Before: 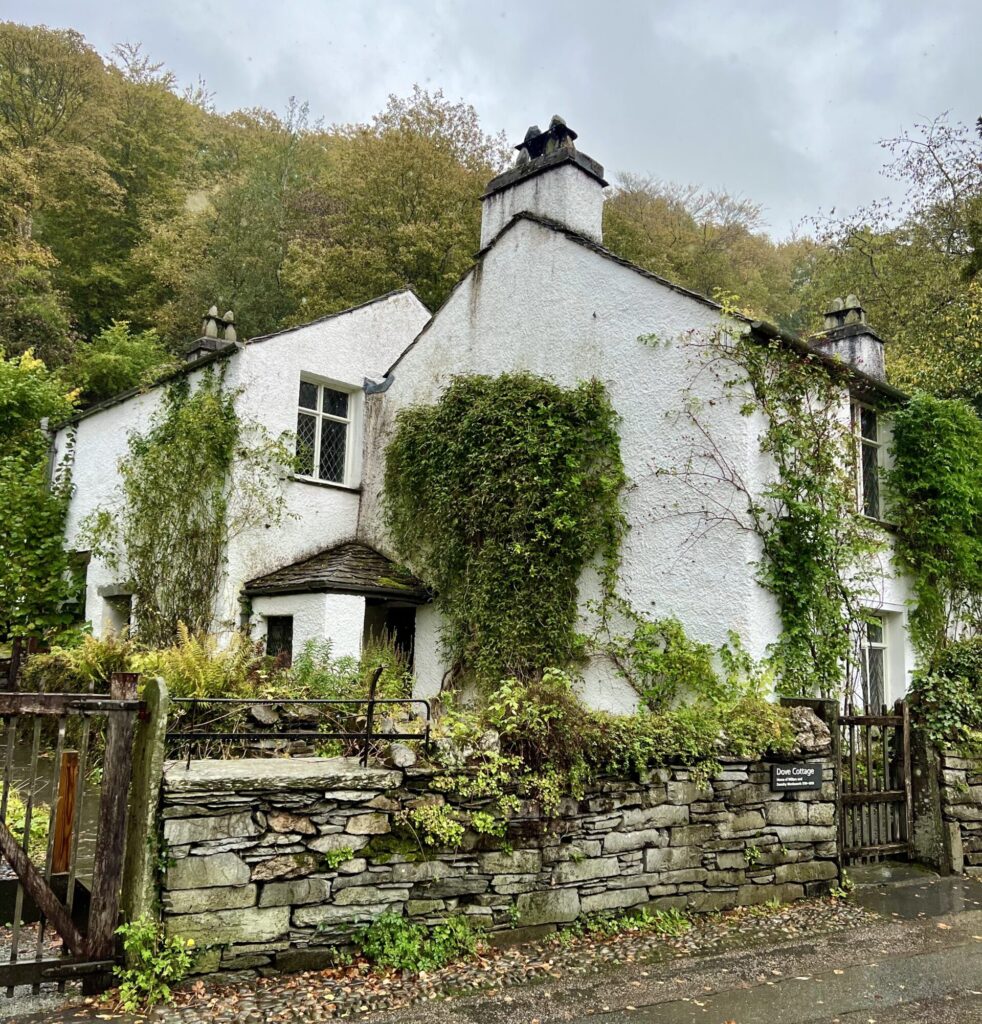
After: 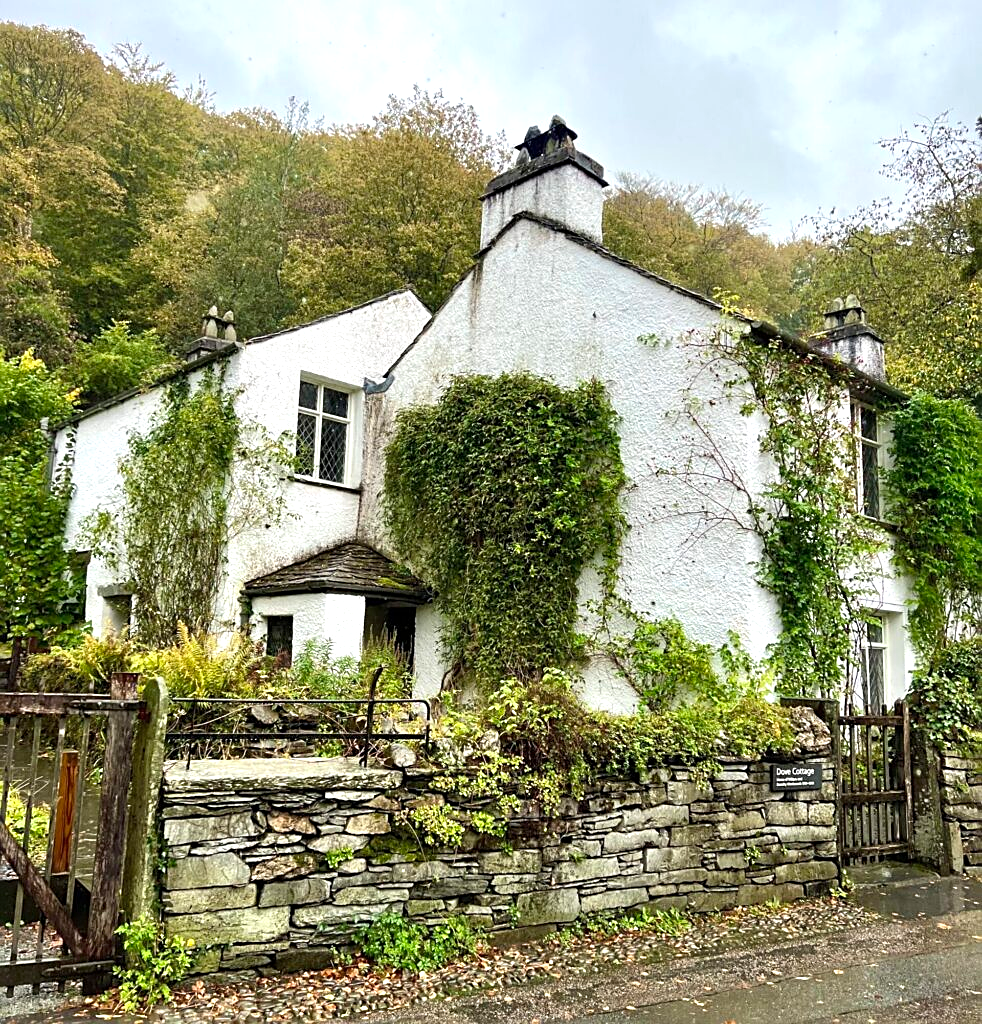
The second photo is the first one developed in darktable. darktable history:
tone equalizer: on, module defaults
exposure: exposure 0.452 EV, compensate exposure bias true, compensate highlight preservation false
sharpen: on, module defaults
